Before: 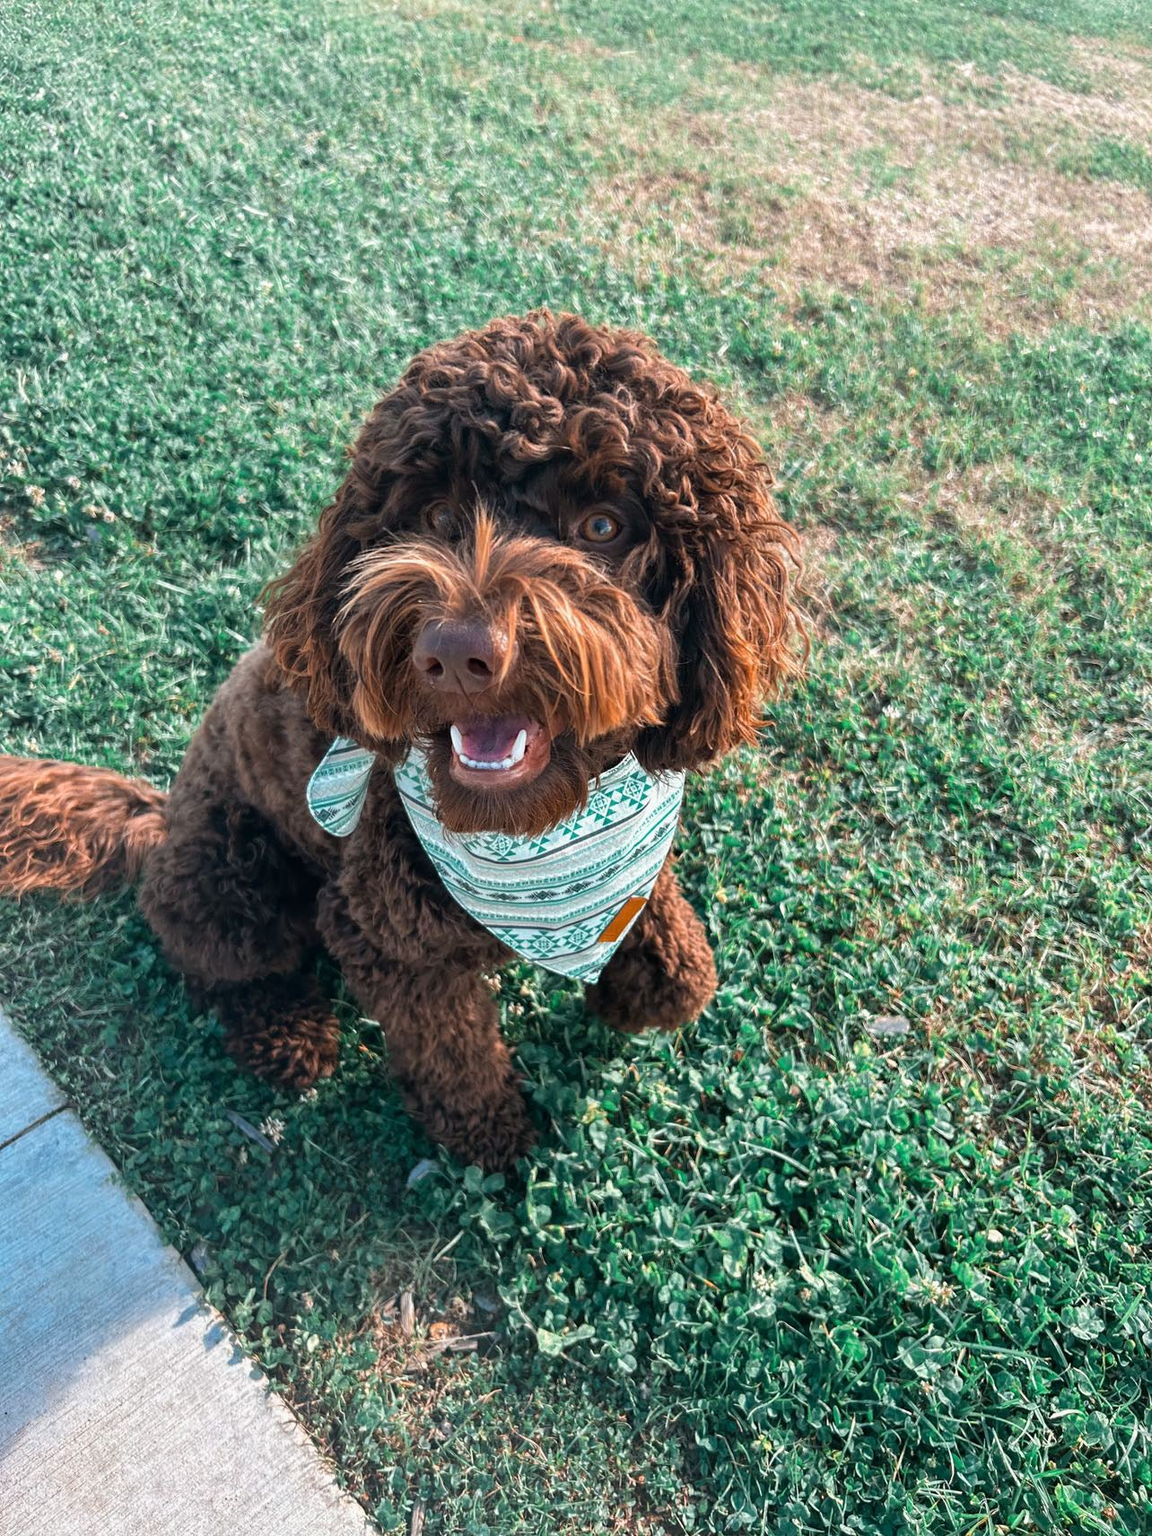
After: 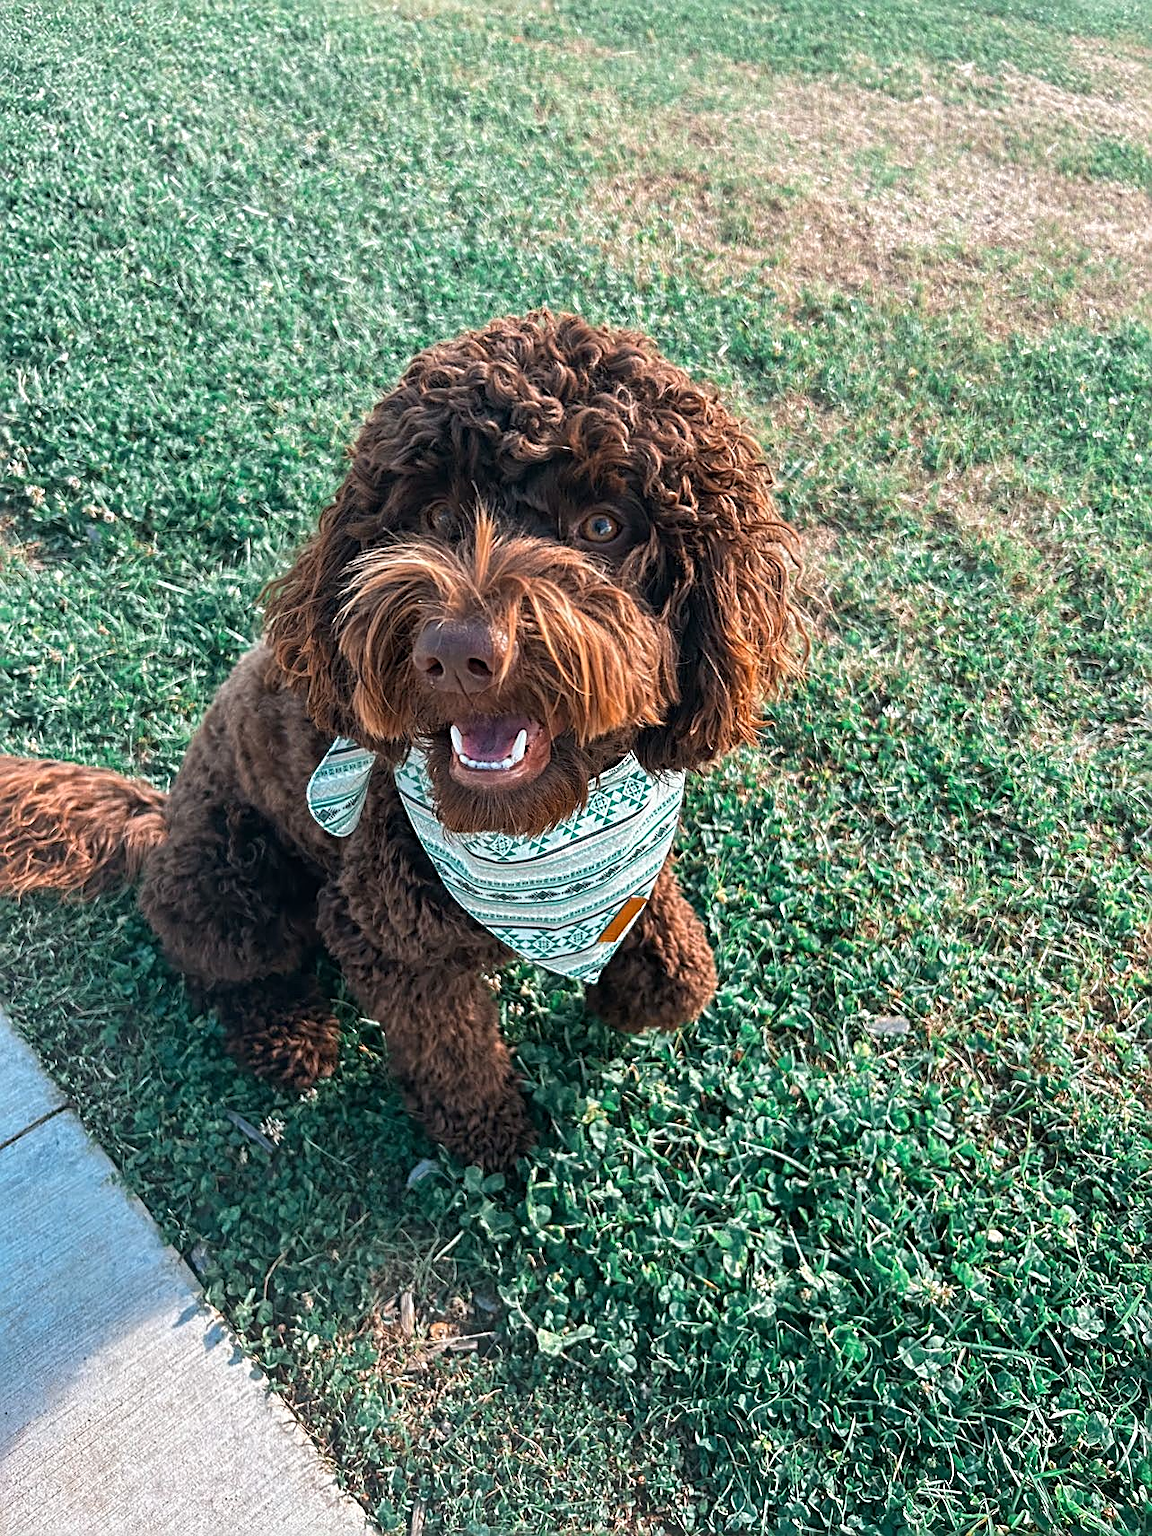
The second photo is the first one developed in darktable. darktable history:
sharpen: radius 2.616, amount 0.683
